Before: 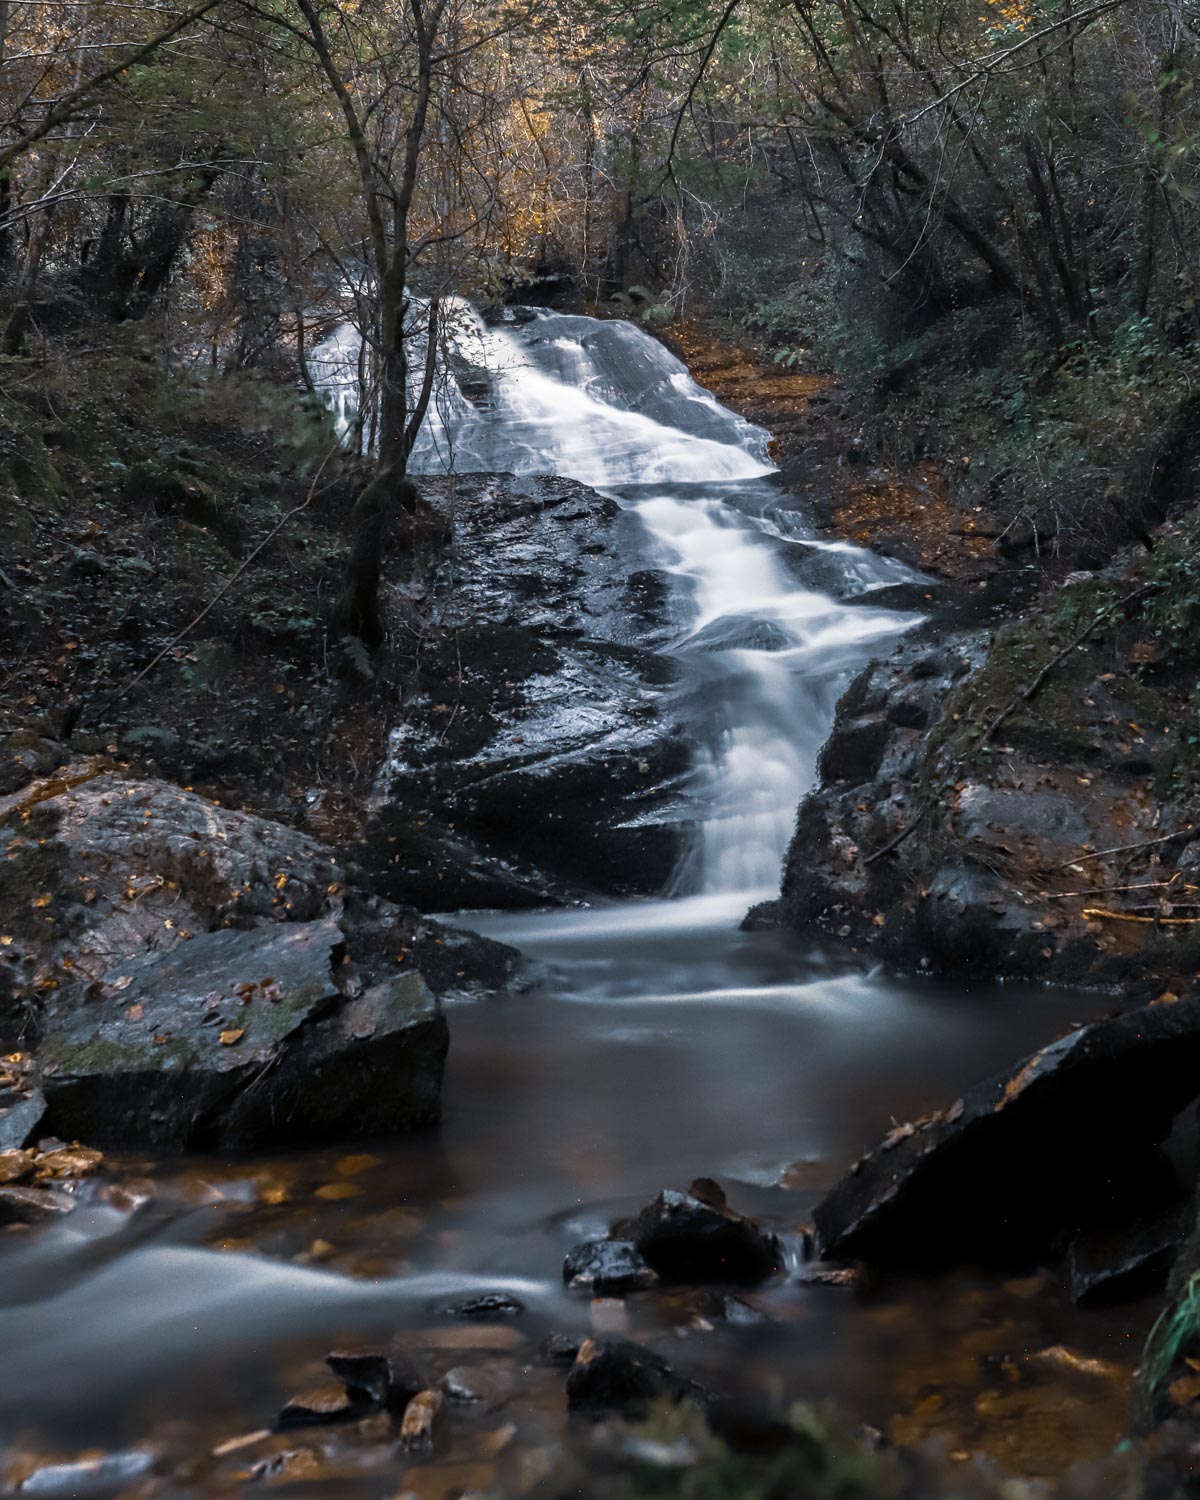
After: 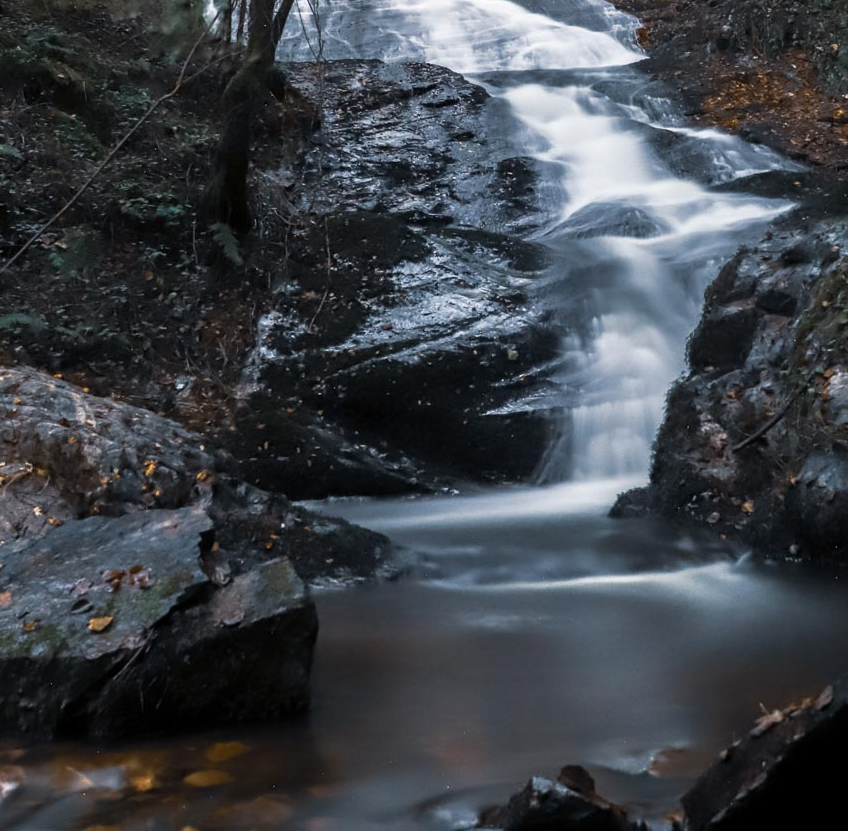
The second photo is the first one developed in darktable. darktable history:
crop: left 10.993%, top 27.562%, right 18.284%, bottom 16.988%
